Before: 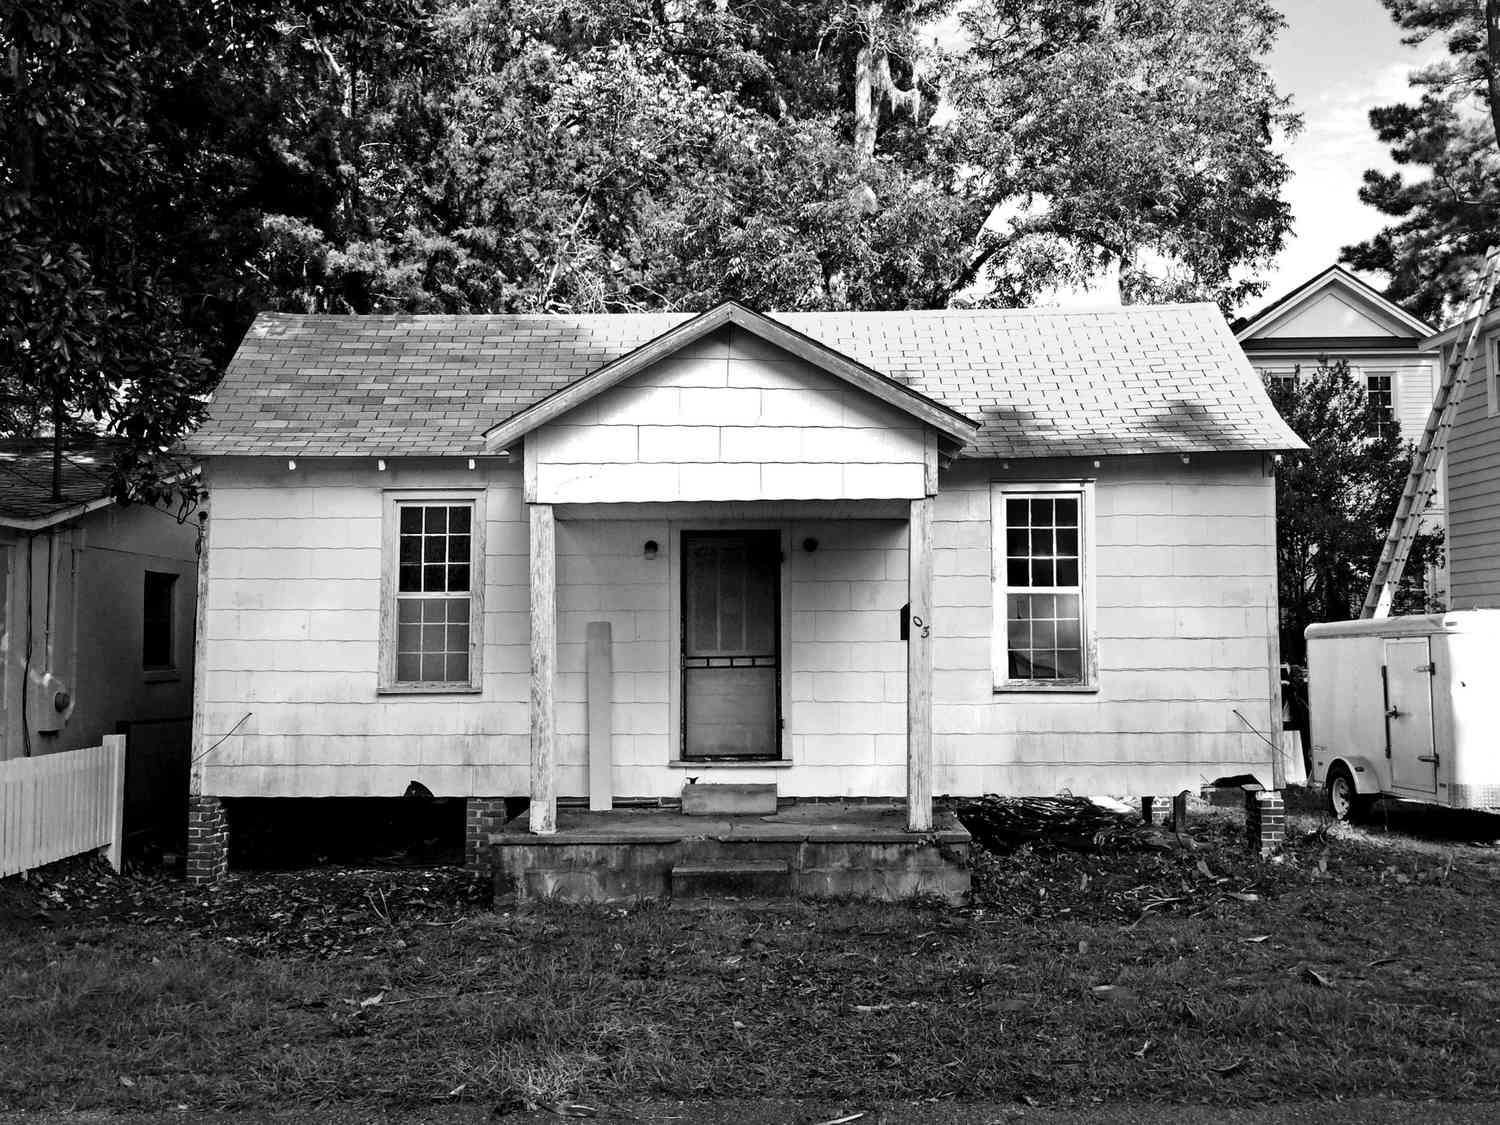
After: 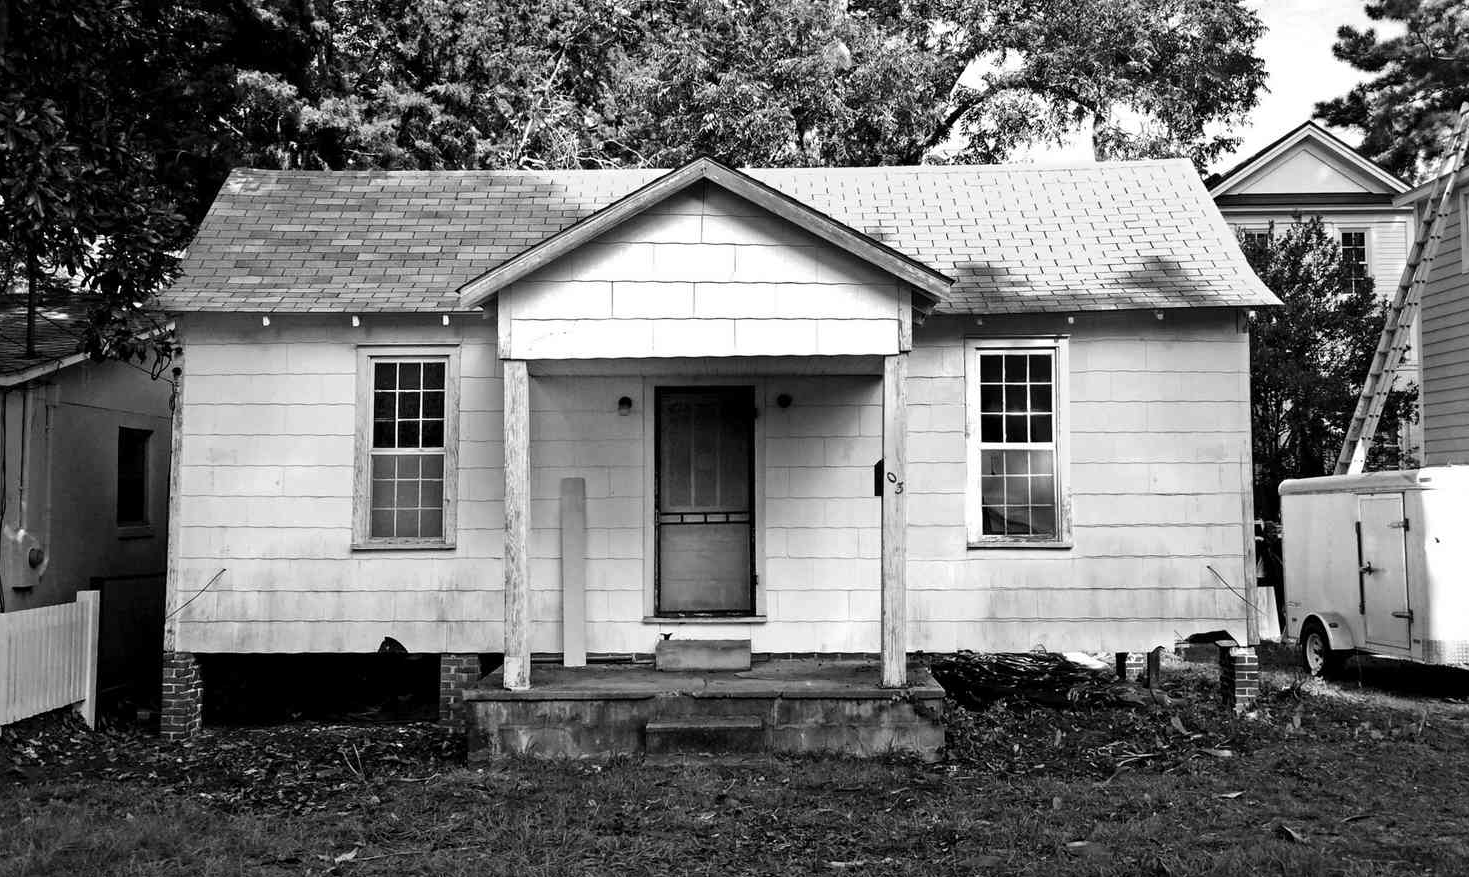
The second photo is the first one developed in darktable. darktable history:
velvia: on, module defaults
crop and rotate: left 1.814%, top 12.818%, right 0.25%, bottom 9.225%
color zones: curves: ch0 [(0, 0.447) (0.184, 0.543) (0.323, 0.476) (0.429, 0.445) (0.571, 0.443) (0.714, 0.451) (0.857, 0.452) (1, 0.447)]; ch1 [(0, 0.464) (0.176, 0.46) (0.287, 0.177) (0.429, 0.002) (0.571, 0) (0.714, 0) (0.857, 0) (1, 0.464)], mix 20%
